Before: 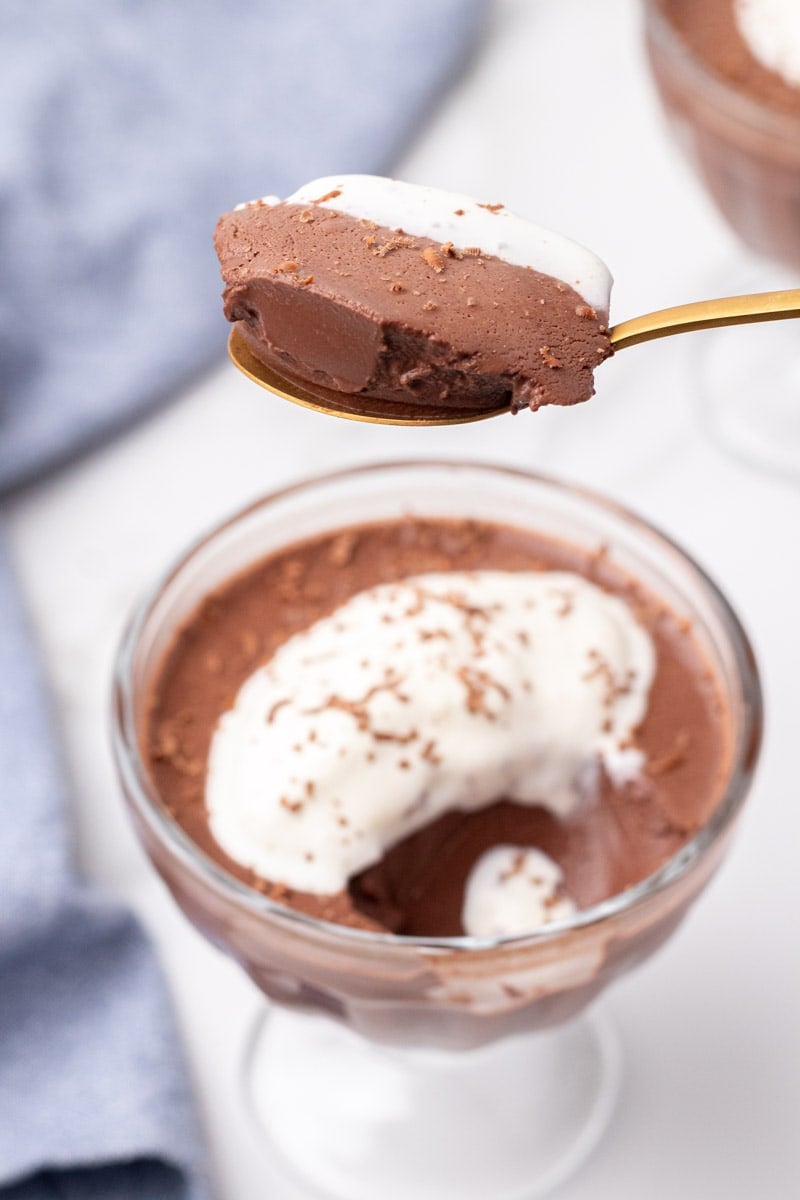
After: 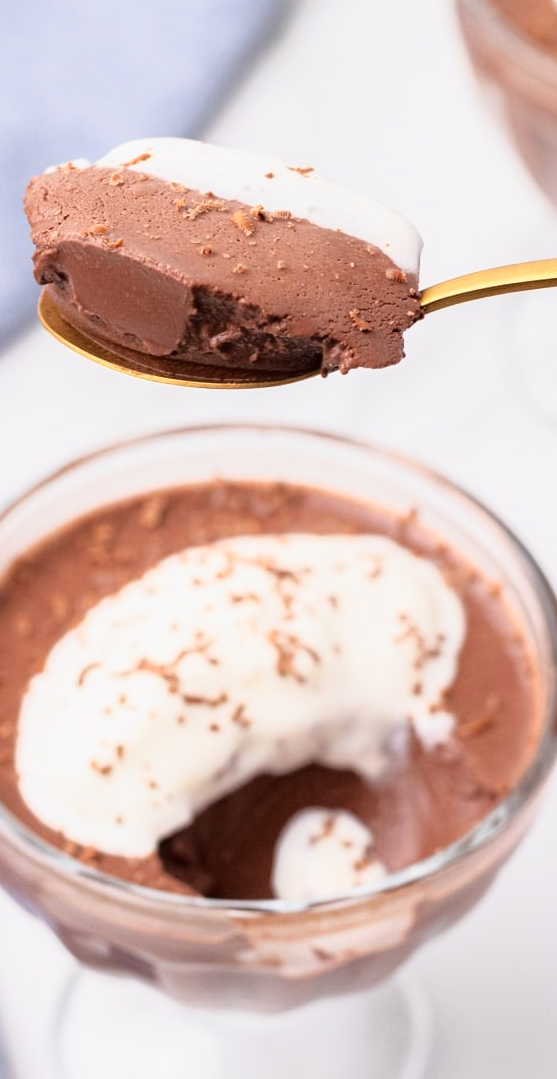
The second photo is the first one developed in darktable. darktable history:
tone curve: curves: ch0 [(0, 0.009) (0.105, 0.08) (0.195, 0.18) (0.283, 0.316) (0.384, 0.434) (0.485, 0.531) (0.638, 0.69) (0.81, 0.872) (1, 0.977)]; ch1 [(0, 0) (0.161, 0.092) (0.35, 0.33) (0.379, 0.401) (0.456, 0.469) (0.502, 0.5) (0.525, 0.514) (0.586, 0.617) (0.635, 0.655) (1, 1)]; ch2 [(0, 0) (0.371, 0.362) (0.437, 0.437) (0.48, 0.49) (0.53, 0.515) (0.56, 0.571) (0.622, 0.606) (1, 1)]
crop and rotate: left 23.84%, top 3.098%, right 6.449%, bottom 6.978%
